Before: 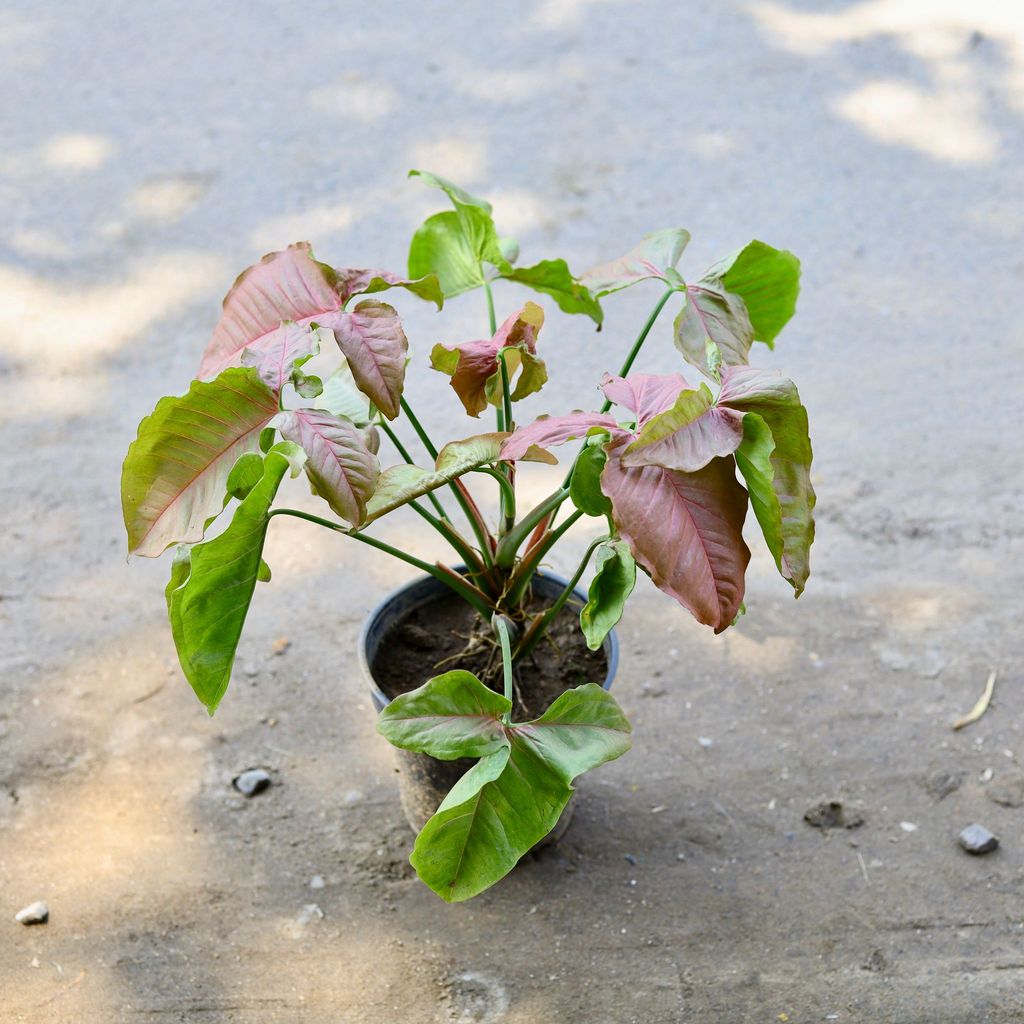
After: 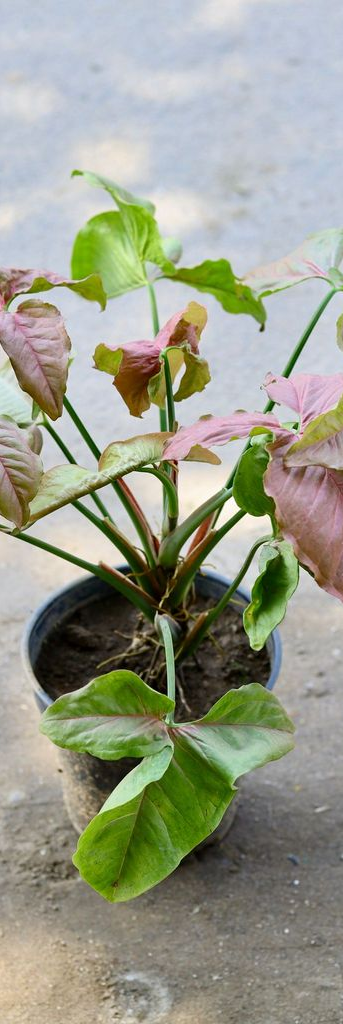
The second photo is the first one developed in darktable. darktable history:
crop: left 32.912%, right 33.553%
